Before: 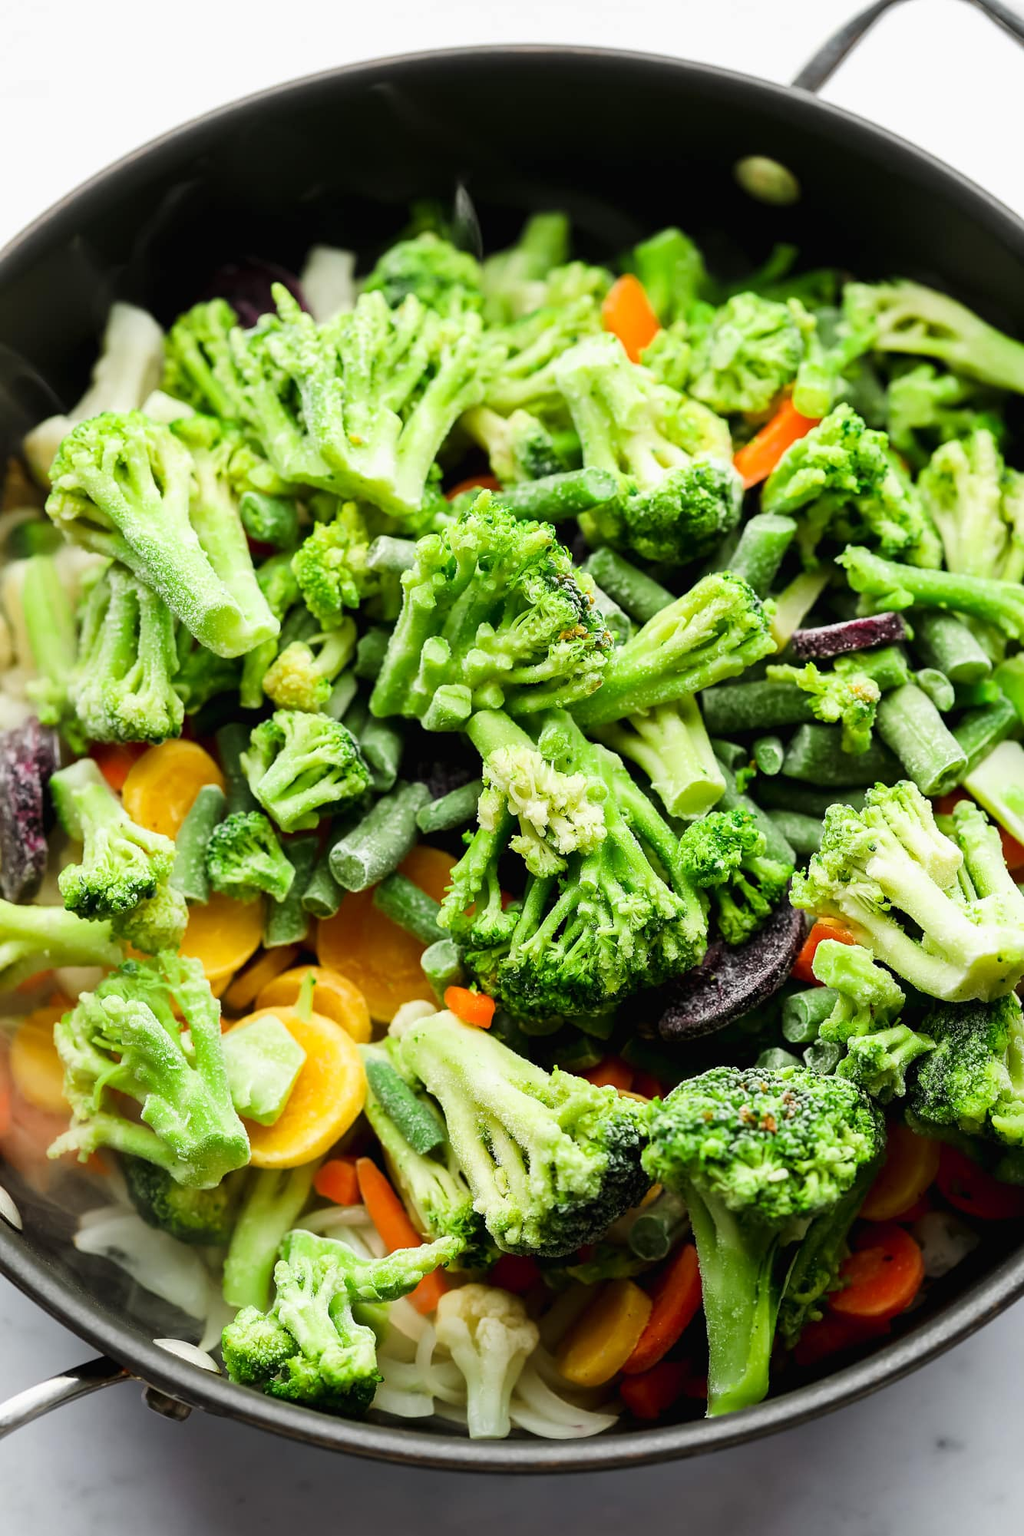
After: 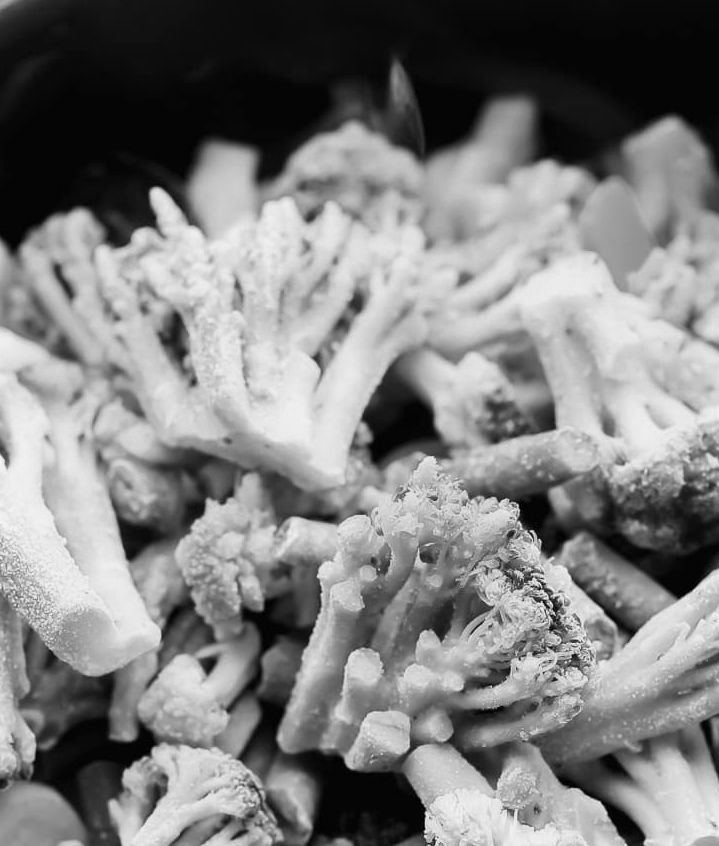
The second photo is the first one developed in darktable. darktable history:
crop: left 15.306%, top 9.065%, right 30.789%, bottom 48.638%
monochrome: size 1
